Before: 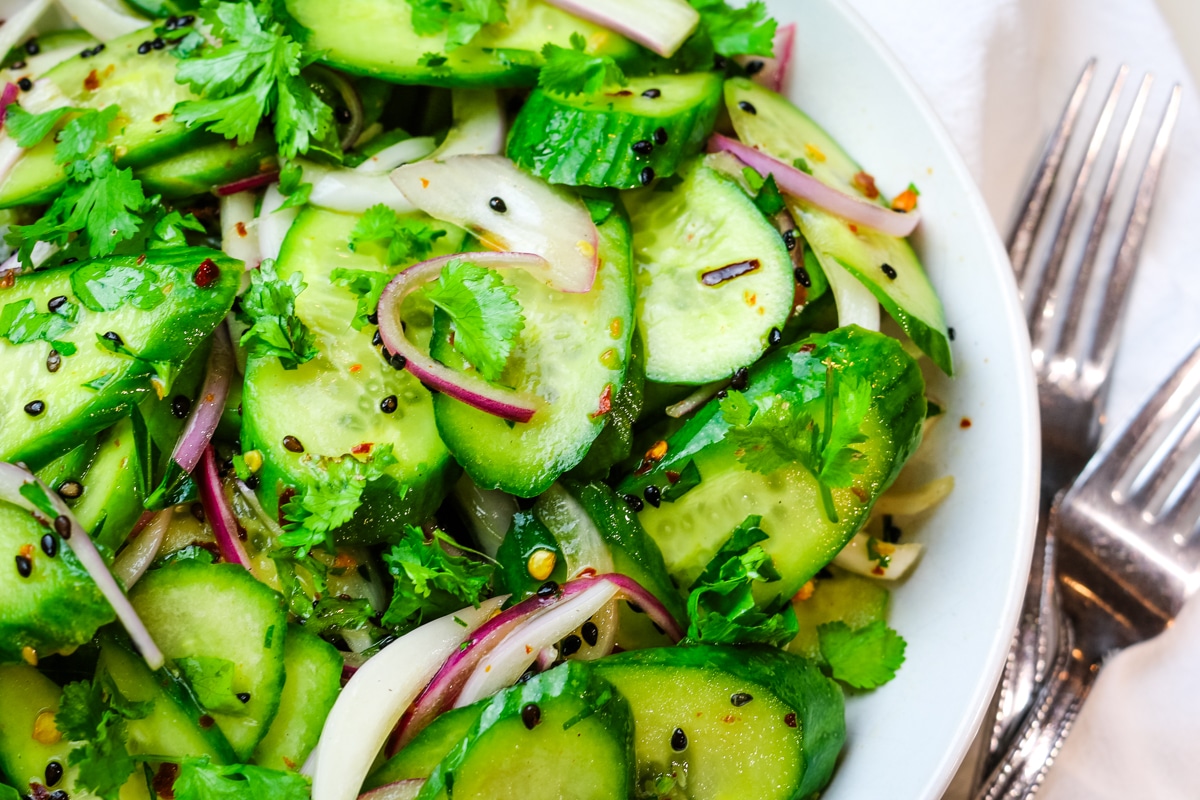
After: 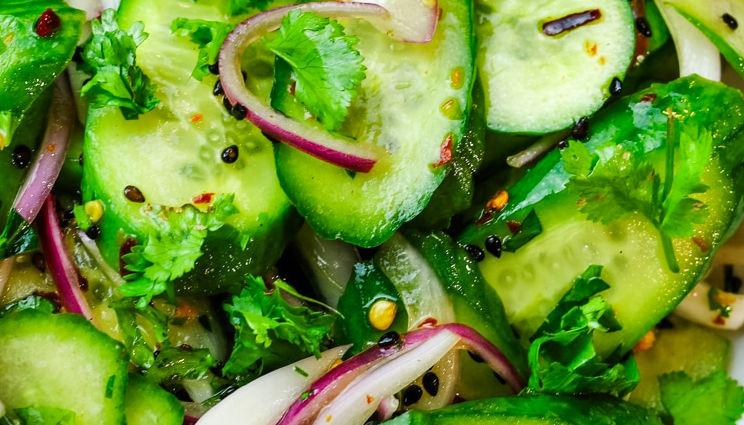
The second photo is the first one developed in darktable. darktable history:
crop: left 13.312%, top 31.28%, right 24.627%, bottom 15.582%
shadows and highlights: shadows 30.63, highlights -63.22, shadows color adjustment 98%, highlights color adjustment 58.61%, soften with gaussian
